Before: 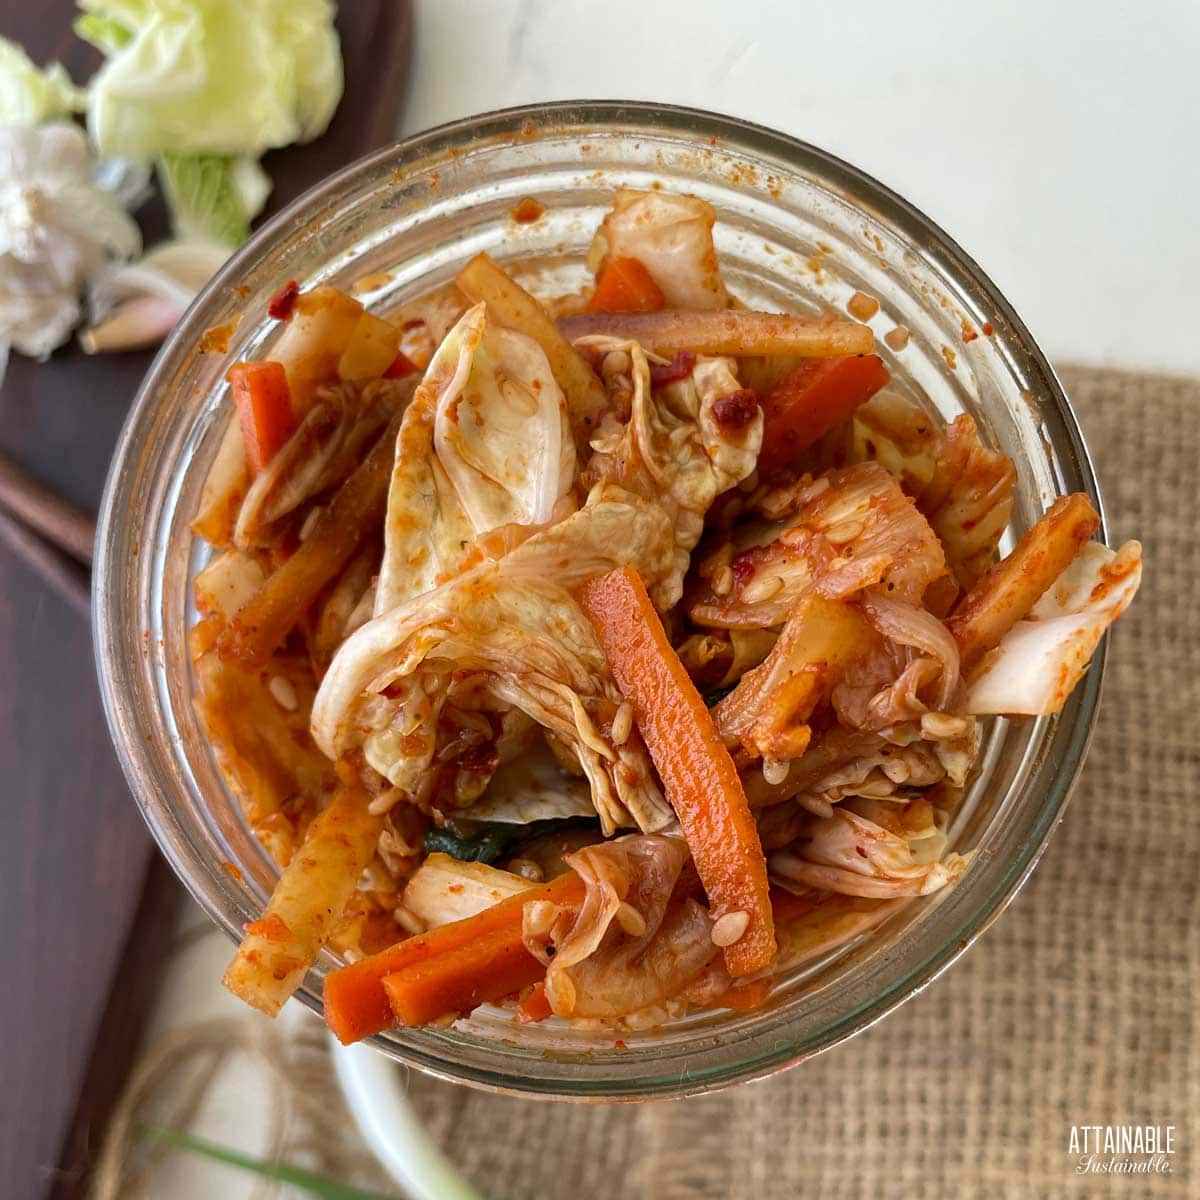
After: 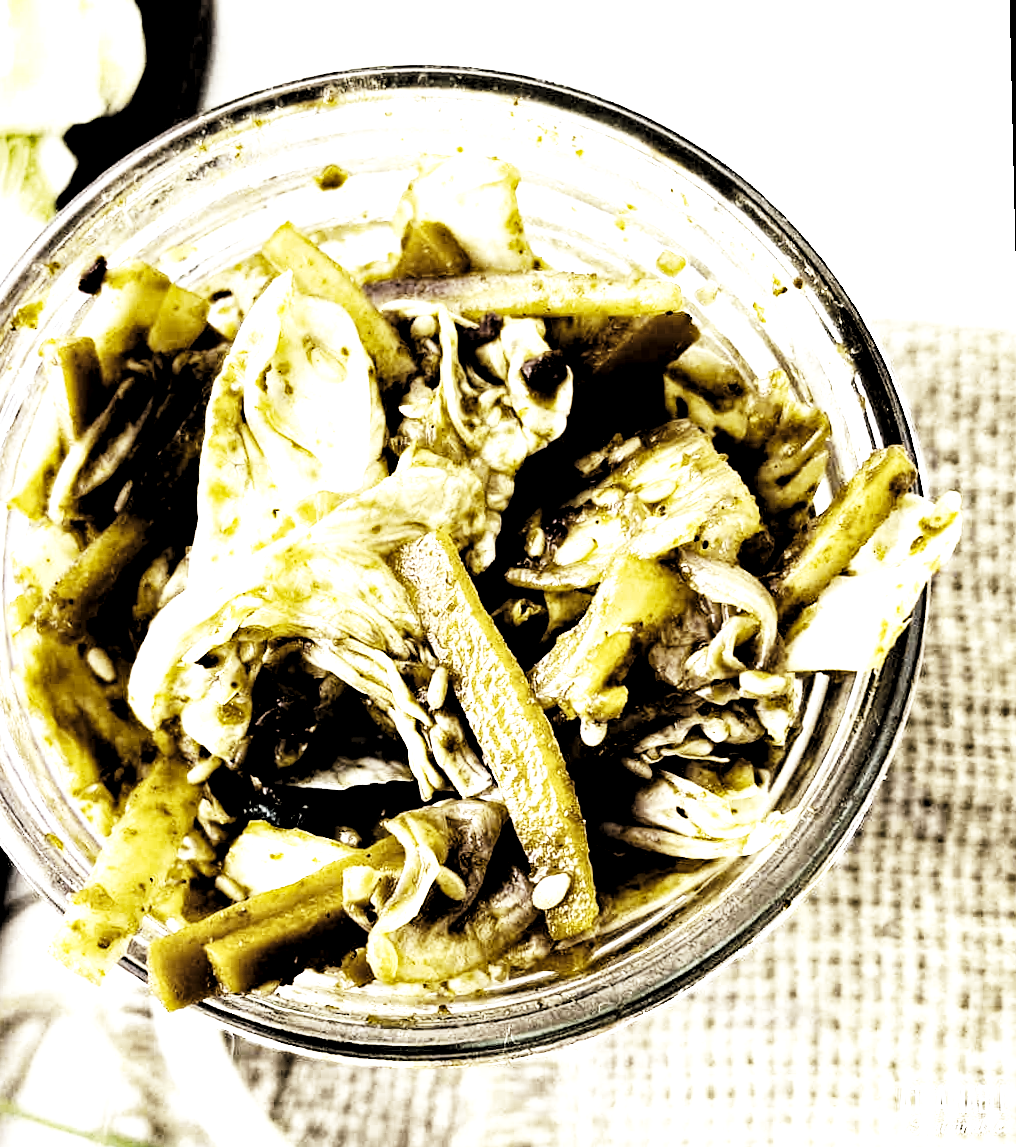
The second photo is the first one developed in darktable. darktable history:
local contrast: highlights 100%, shadows 100%, detail 120%, midtone range 0.2
levels: mode automatic, black 8.58%, gray 59.42%, levels [0, 0.445, 1]
haze removal: compatibility mode true, adaptive false
base curve: curves: ch0 [(0, 0) (0.007, 0.004) (0.027, 0.03) (0.046, 0.07) (0.207, 0.54) (0.442, 0.872) (0.673, 0.972) (1, 1)], preserve colors none
crop and rotate: left 14.584%
exposure: black level correction 0, exposure 1.9 EV, compensate highlight preservation false
rotate and perspective: rotation -1.32°, lens shift (horizontal) -0.031, crop left 0.015, crop right 0.985, crop top 0.047, crop bottom 0.982
color zones: curves: ch0 [(0, 0.5) (0.143, 0.5) (0.286, 0.5) (0.429, 0.5) (0.571, 0.5) (0.714, 0.476) (0.857, 0.5) (1, 0.5)]; ch2 [(0, 0.5) (0.143, 0.5) (0.286, 0.5) (0.429, 0.5) (0.571, 0.5) (0.714, 0.487) (0.857, 0.5) (1, 0.5)]
